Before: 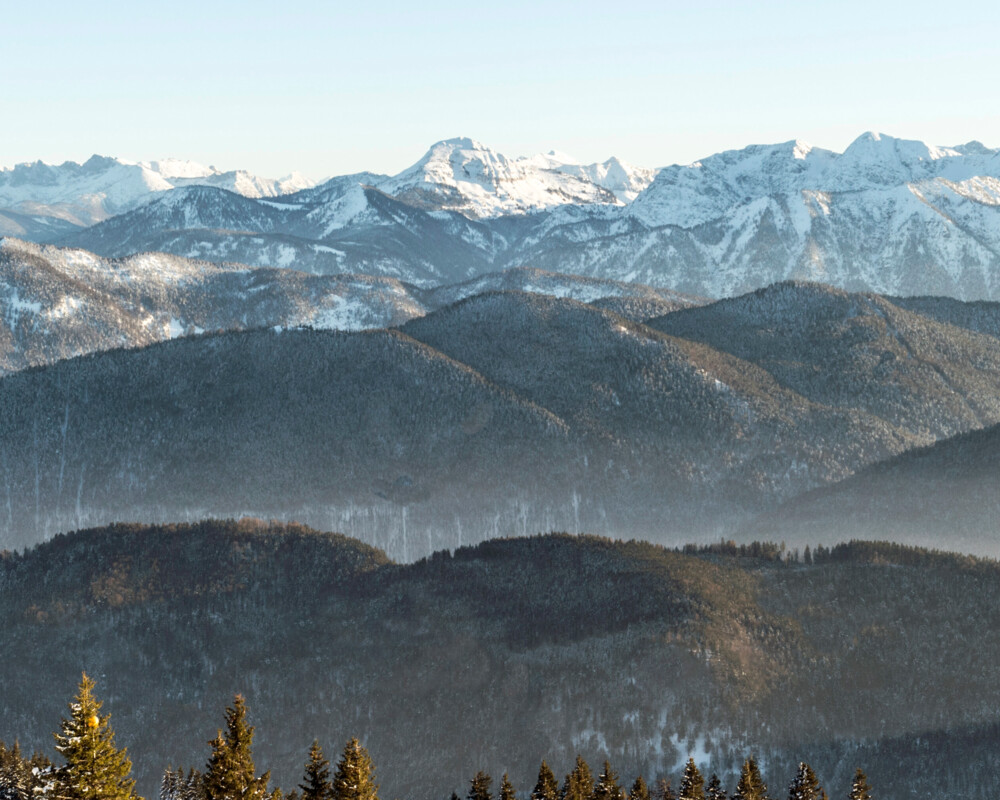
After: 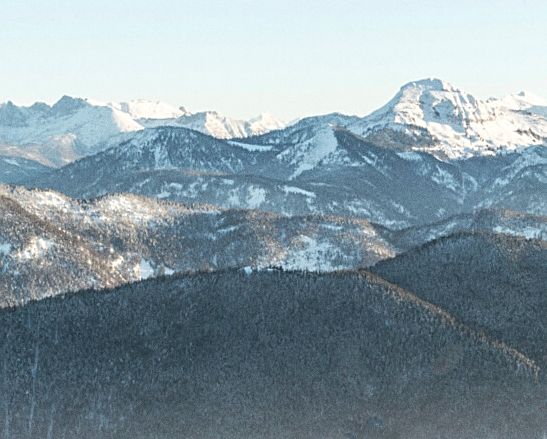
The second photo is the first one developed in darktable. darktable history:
grain: on, module defaults
sharpen: on, module defaults
crop and rotate: left 3.047%, top 7.509%, right 42.236%, bottom 37.598%
